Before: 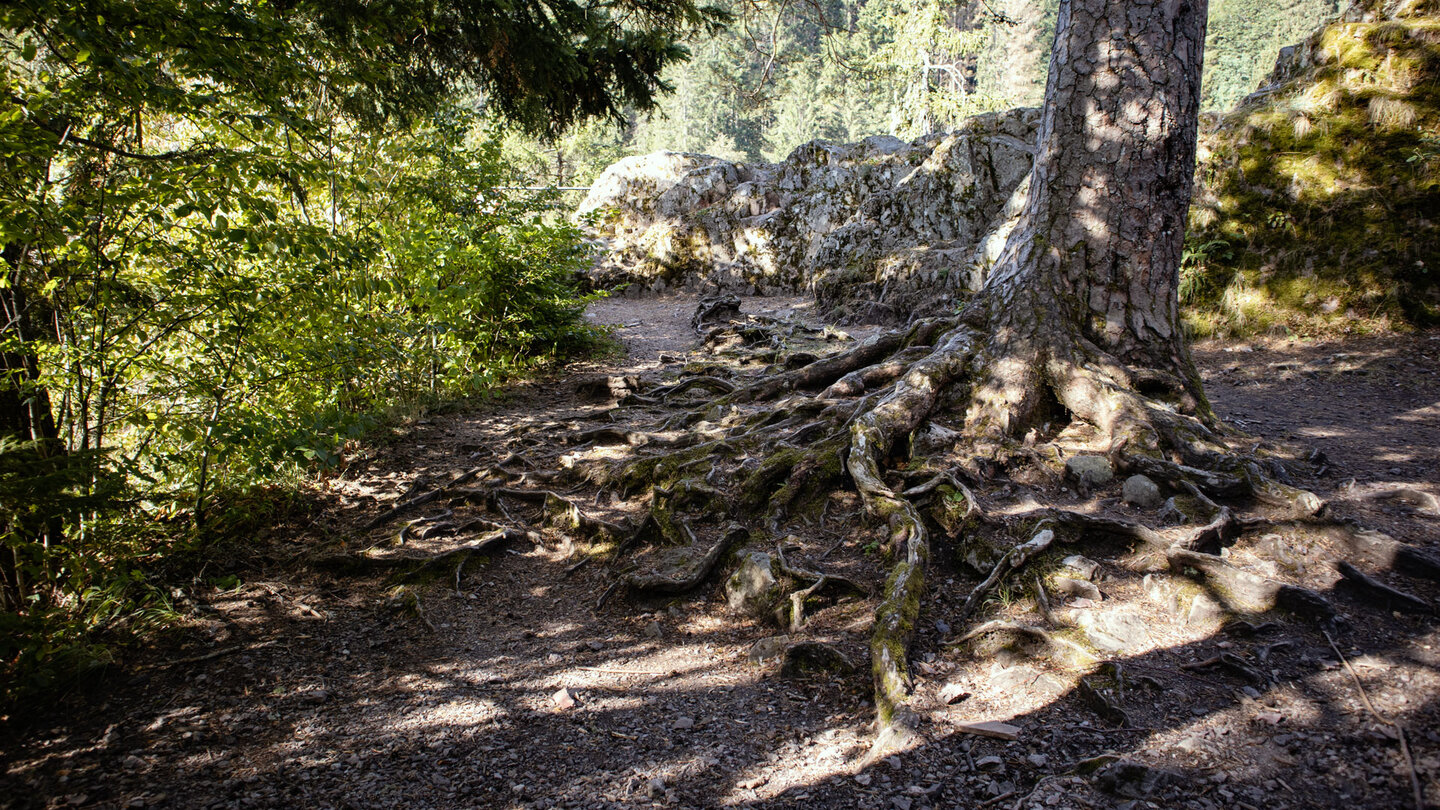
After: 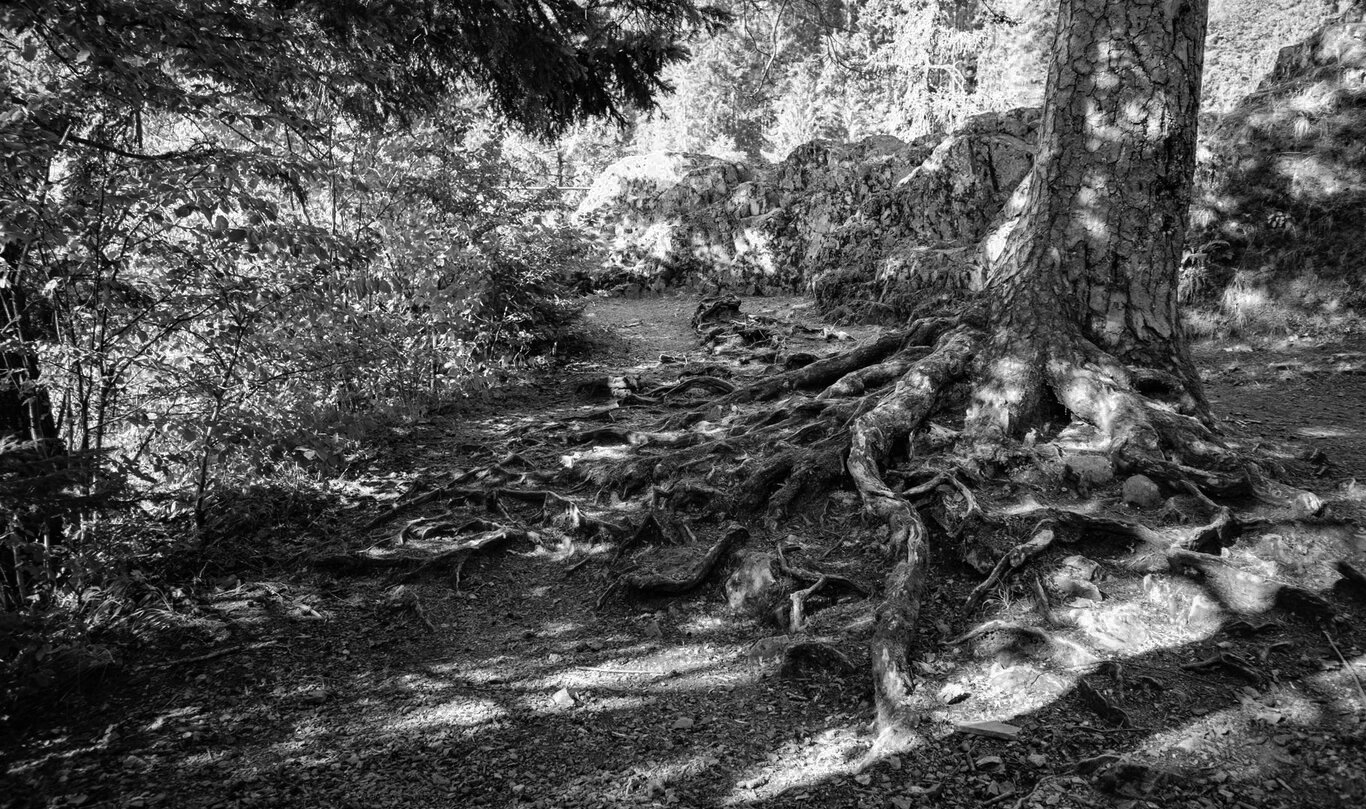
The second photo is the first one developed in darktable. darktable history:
color zones: curves: ch0 [(0.002, 0.589) (0.107, 0.484) (0.146, 0.249) (0.217, 0.352) (0.309, 0.525) (0.39, 0.404) (0.455, 0.169) (0.597, 0.055) (0.724, 0.212) (0.775, 0.691) (0.869, 0.571) (1, 0.587)]; ch1 [(0, 0) (0.143, 0) (0.286, 0) (0.429, 0) (0.571, 0) (0.714, 0) (0.857, 0)]
crop and rotate: left 0%, right 5.128%
shadows and highlights: shadows 21.01, highlights -81.98, soften with gaussian
